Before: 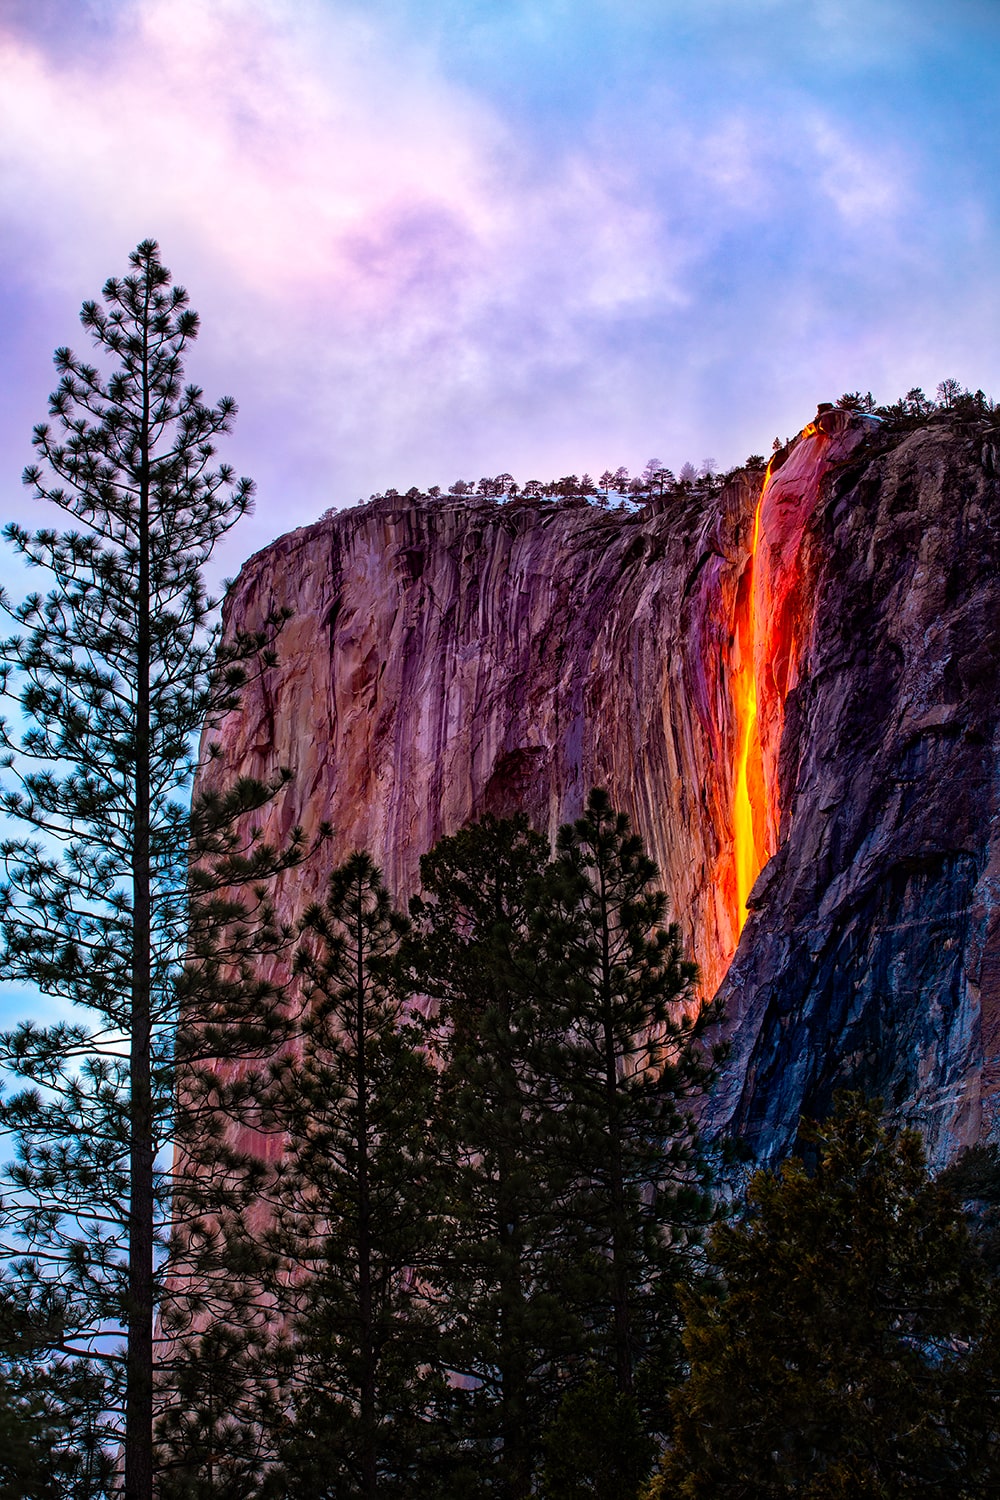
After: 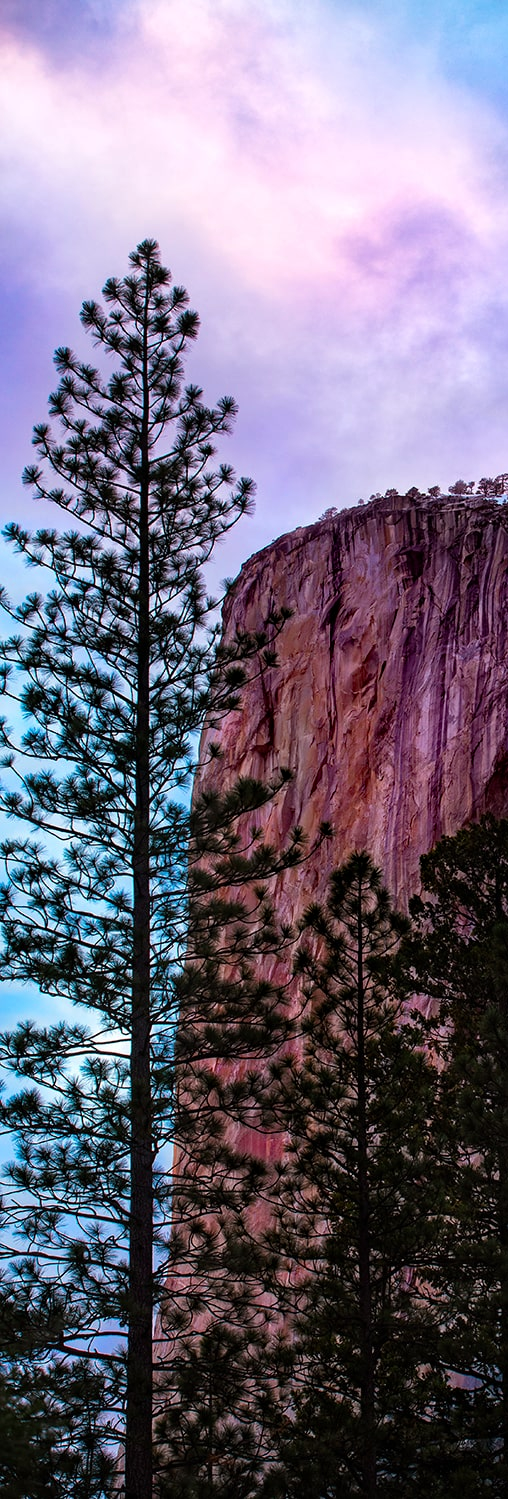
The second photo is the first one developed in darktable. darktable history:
crop and rotate: left 0.023%, top 0%, right 49.159%
haze removal: compatibility mode true, adaptive false
